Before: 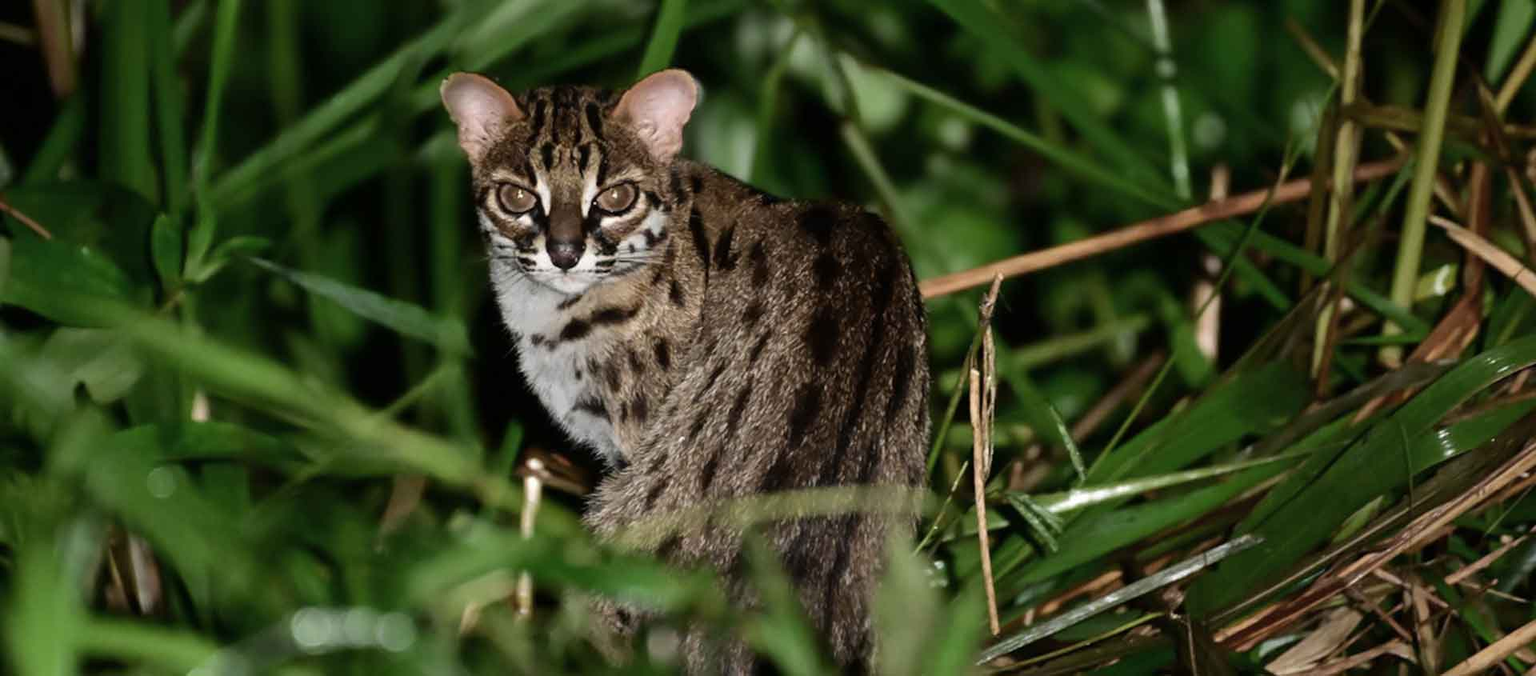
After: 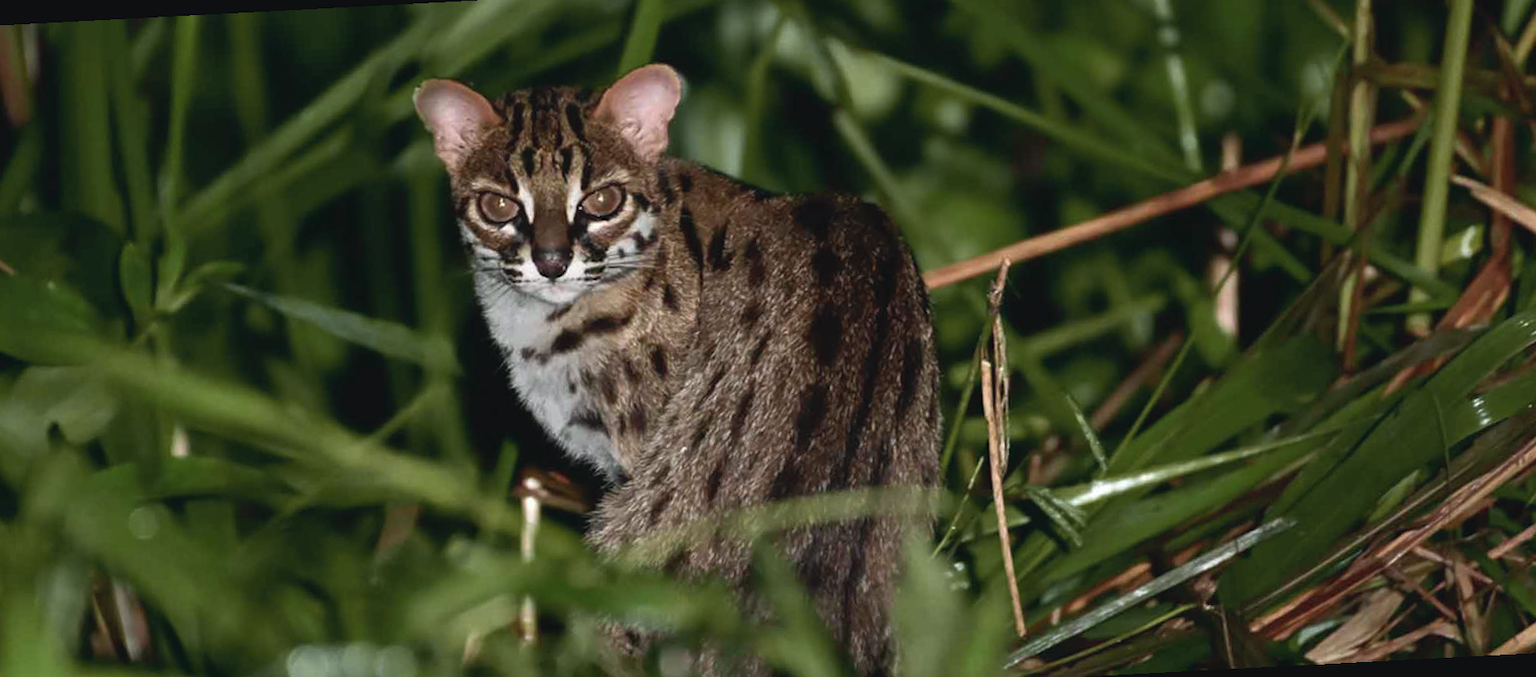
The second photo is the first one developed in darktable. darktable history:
rotate and perspective: rotation -3°, crop left 0.031, crop right 0.968, crop top 0.07, crop bottom 0.93
tone curve: curves: ch0 [(0.001, 0.042) (0.128, 0.16) (0.452, 0.42) (0.603, 0.566) (0.754, 0.733) (1, 1)]; ch1 [(0, 0) (0.325, 0.327) (0.412, 0.441) (0.473, 0.466) (0.5, 0.499) (0.549, 0.558) (0.617, 0.625) (0.713, 0.7) (1, 1)]; ch2 [(0, 0) (0.386, 0.397) (0.445, 0.47) (0.505, 0.498) (0.529, 0.524) (0.574, 0.569) (0.652, 0.641) (1, 1)], color space Lab, independent channels, preserve colors none
